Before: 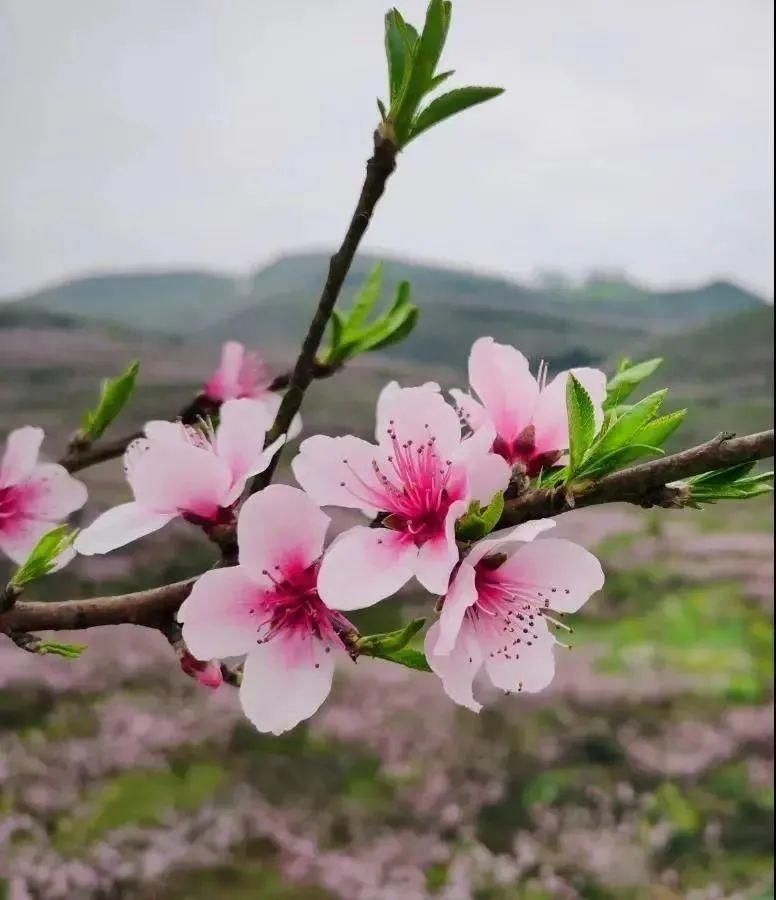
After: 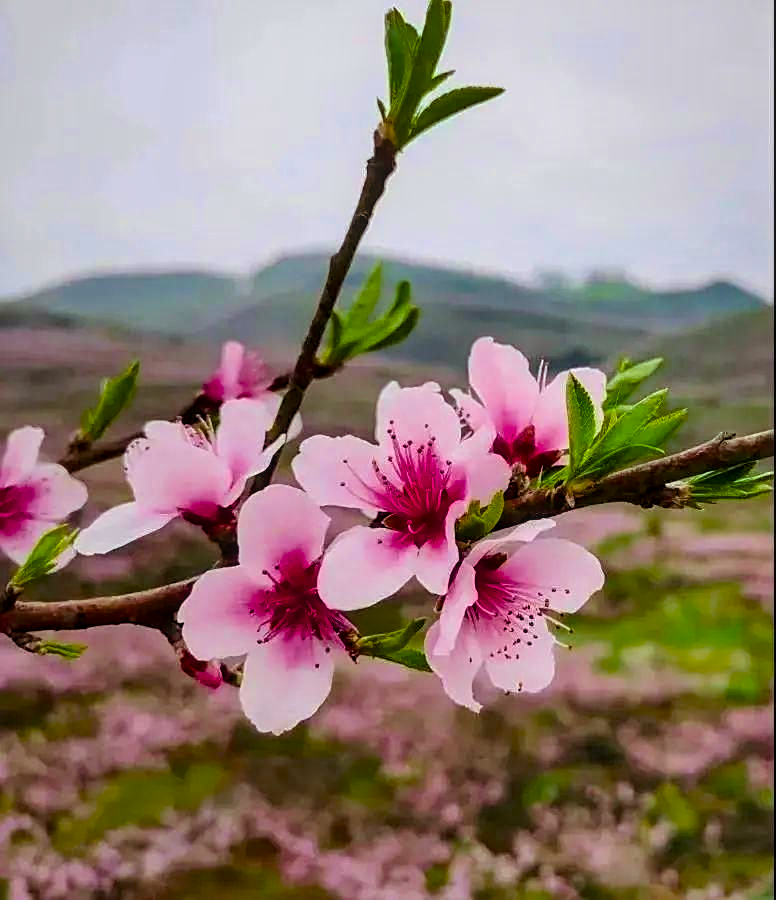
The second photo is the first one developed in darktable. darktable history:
sharpen: amount 0.495
color balance rgb: shadows lift › chroma 4.686%, shadows lift › hue 27.88°, power › hue 311.95°, perceptual saturation grading › global saturation 31.061%, global vibrance 16.095%, saturation formula JzAzBz (2021)
local contrast: on, module defaults
velvia: on, module defaults
